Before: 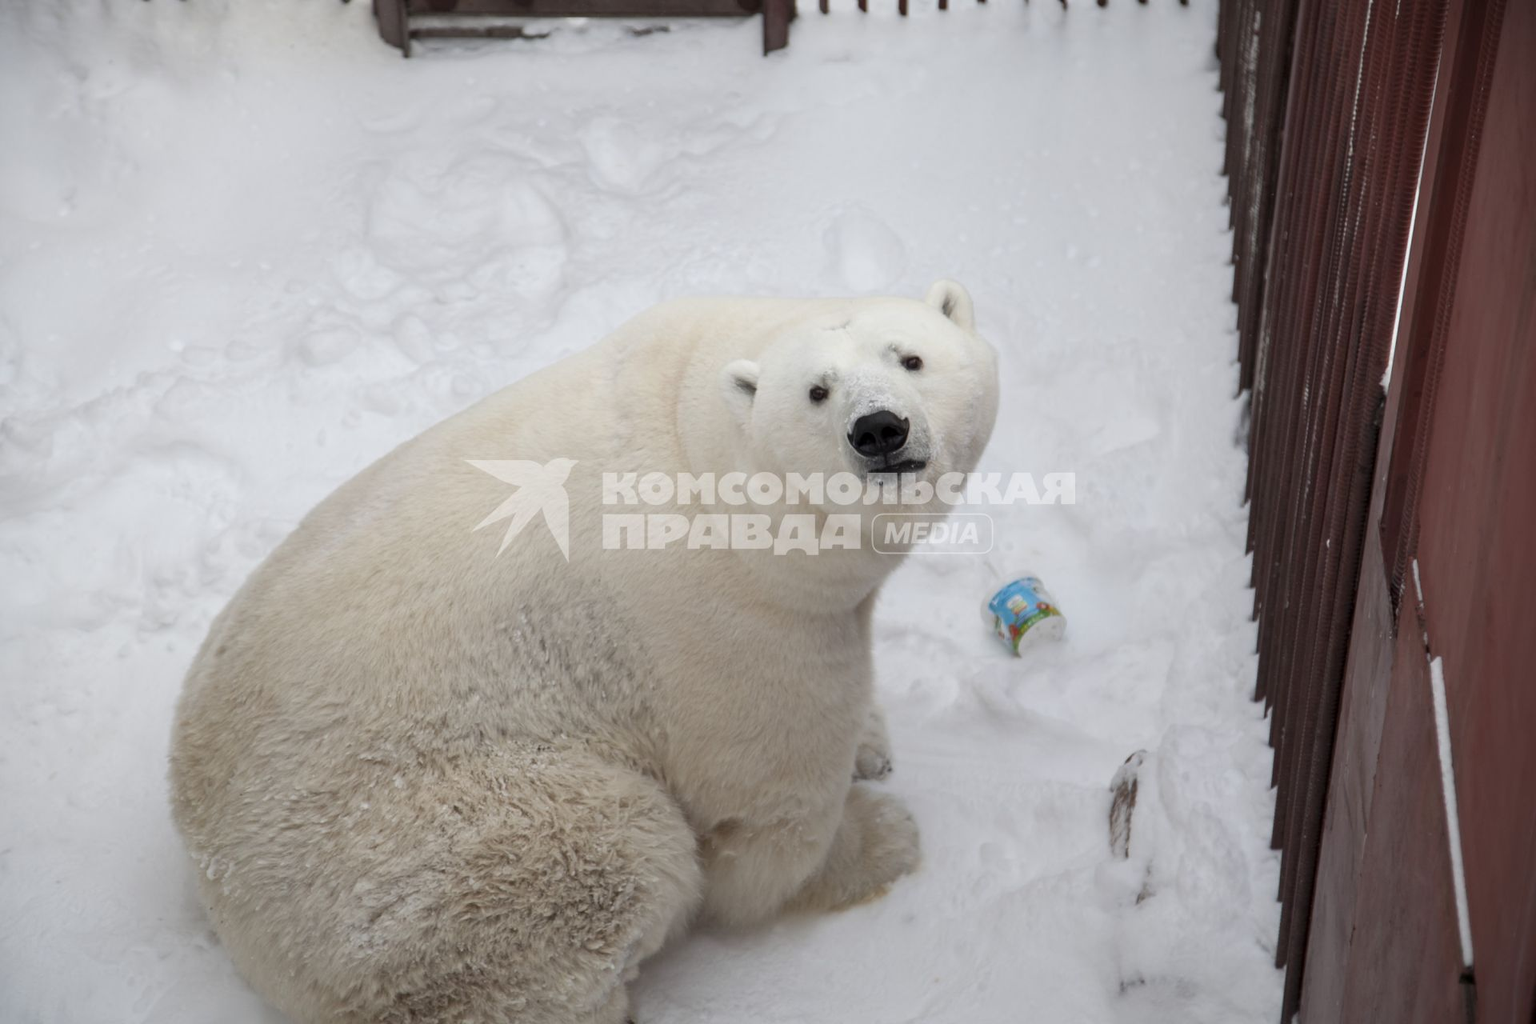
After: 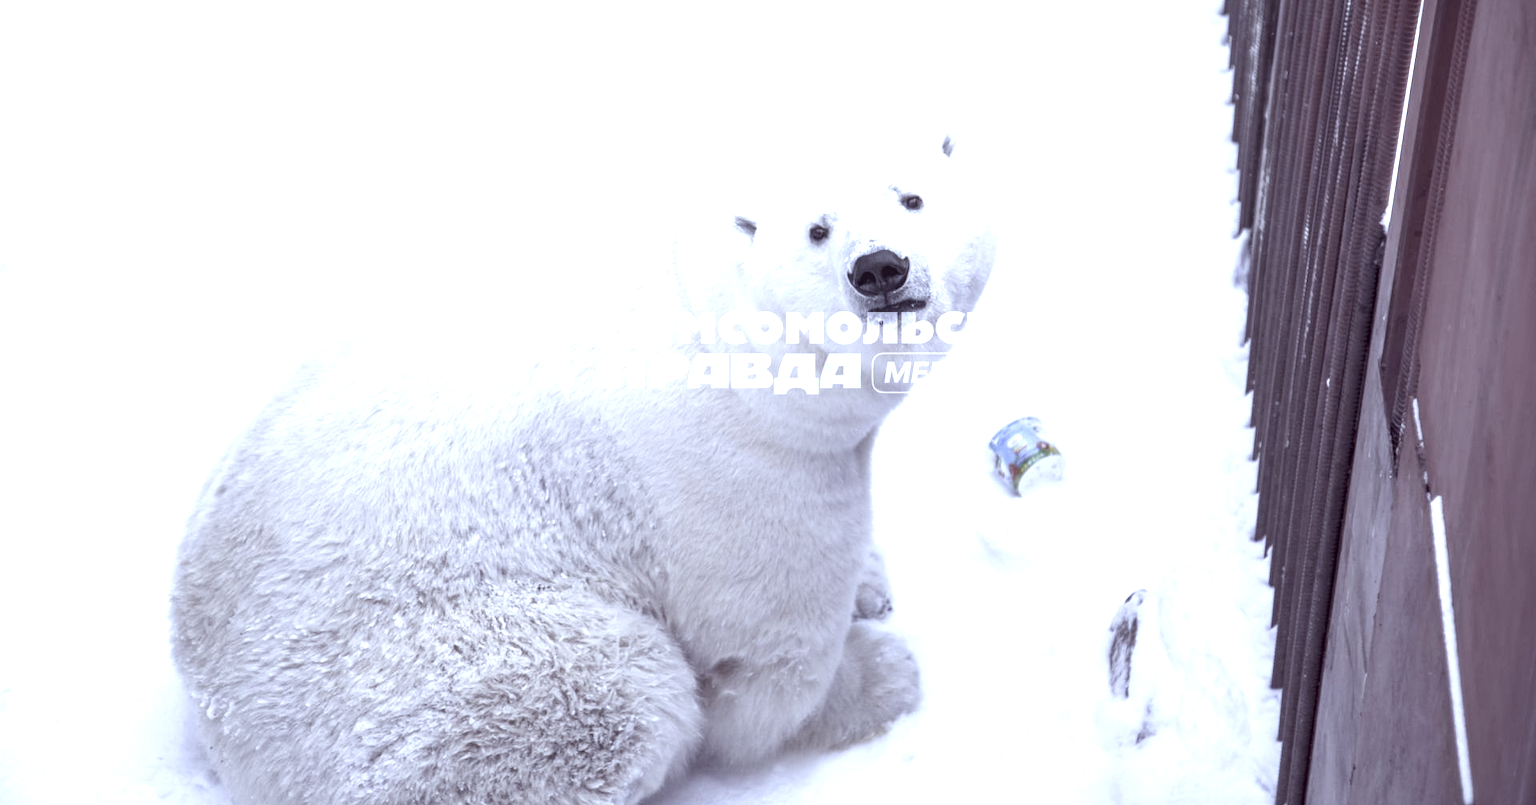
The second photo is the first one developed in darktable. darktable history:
white balance: red 0.98, blue 1.61
crop and rotate: top 15.774%, bottom 5.506%
local contrast: on, module defaults
color correction: highlights a* -20.17, highlights b* 20.27, shadows a* 20.03, shadows b* -20.46, saturation 0.43
exposure: exposure 1.137 EV, compensate highlight preservation false
